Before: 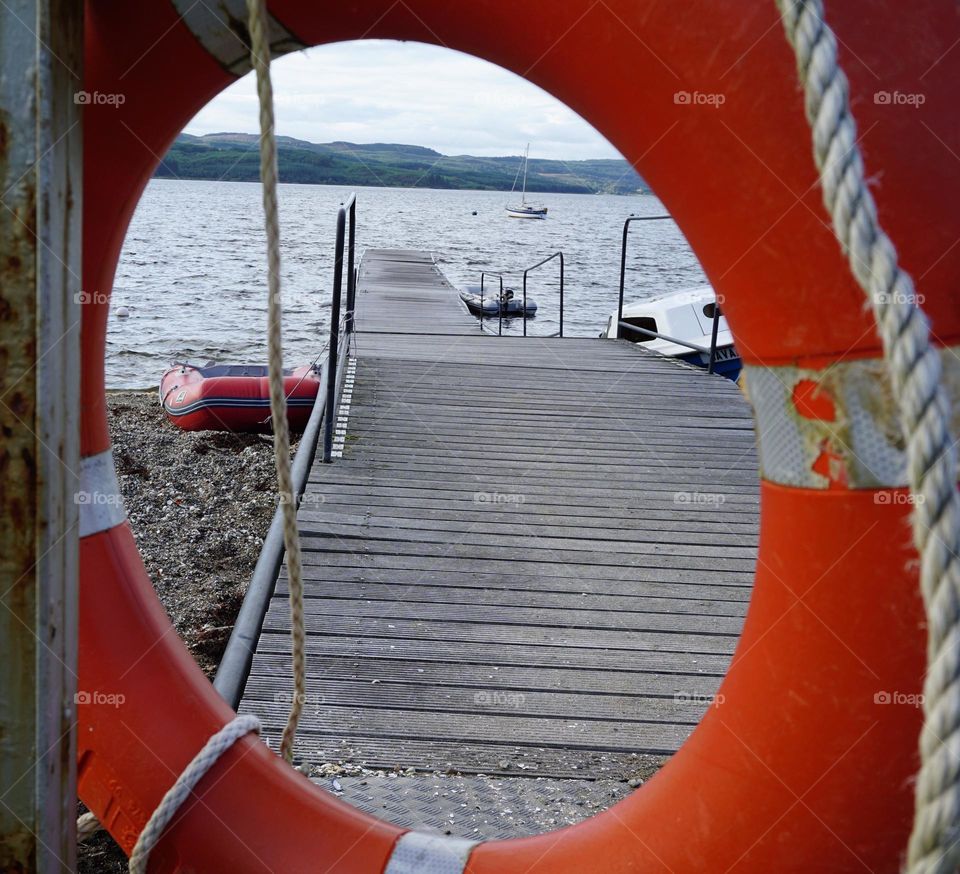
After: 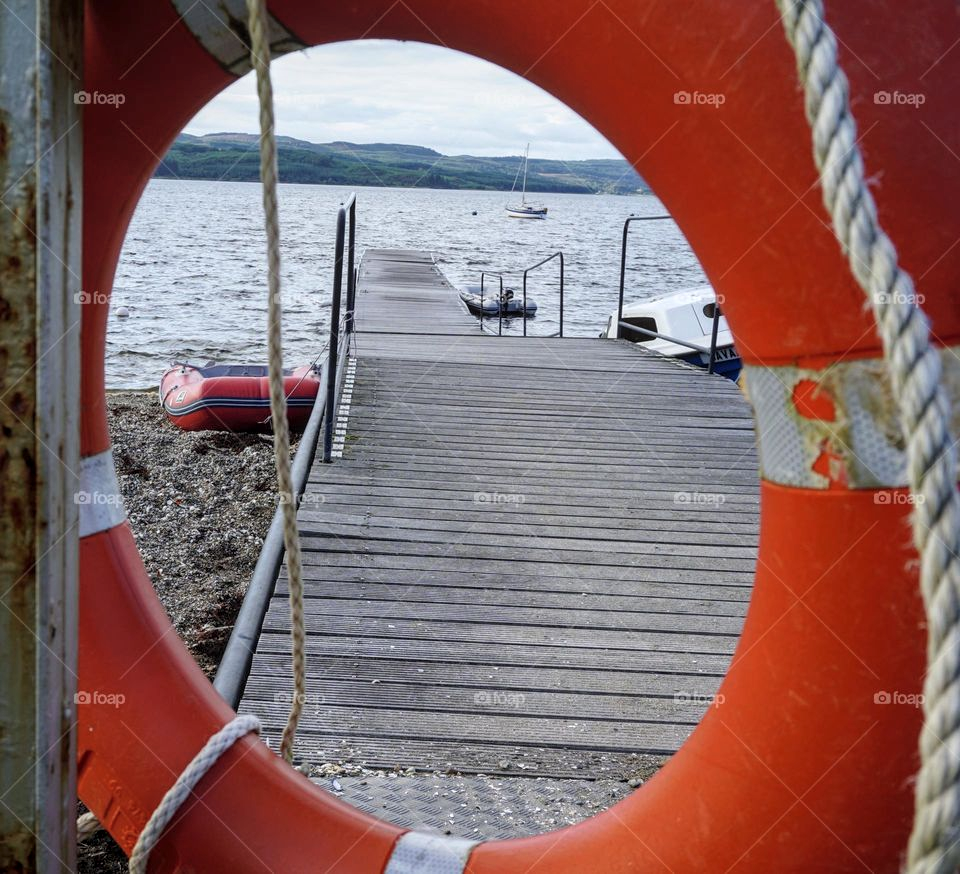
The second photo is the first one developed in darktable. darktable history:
contrast brightness saturation: contrast 0.05, brightness 0.06, saturation 0.01
local contrast: on, module defaults
color balance: input saturation 99%
